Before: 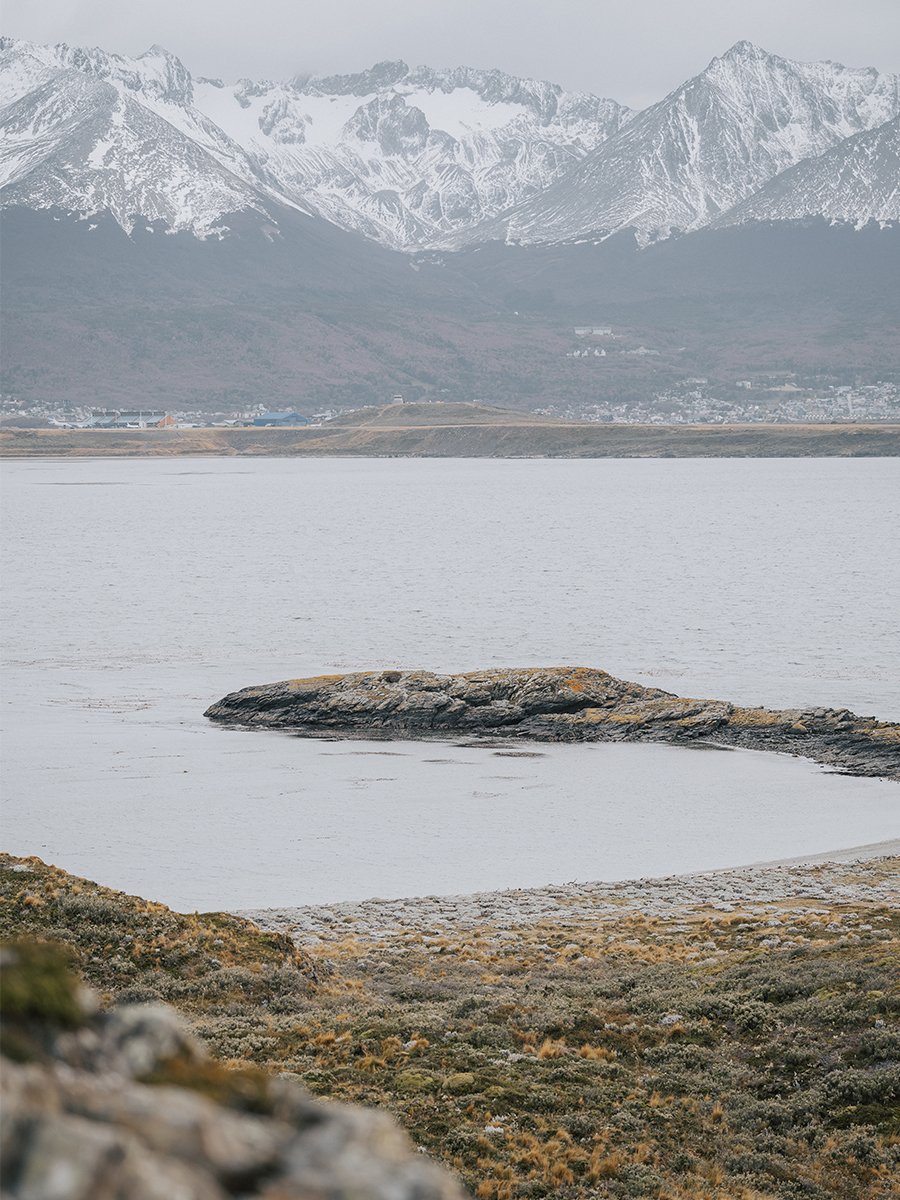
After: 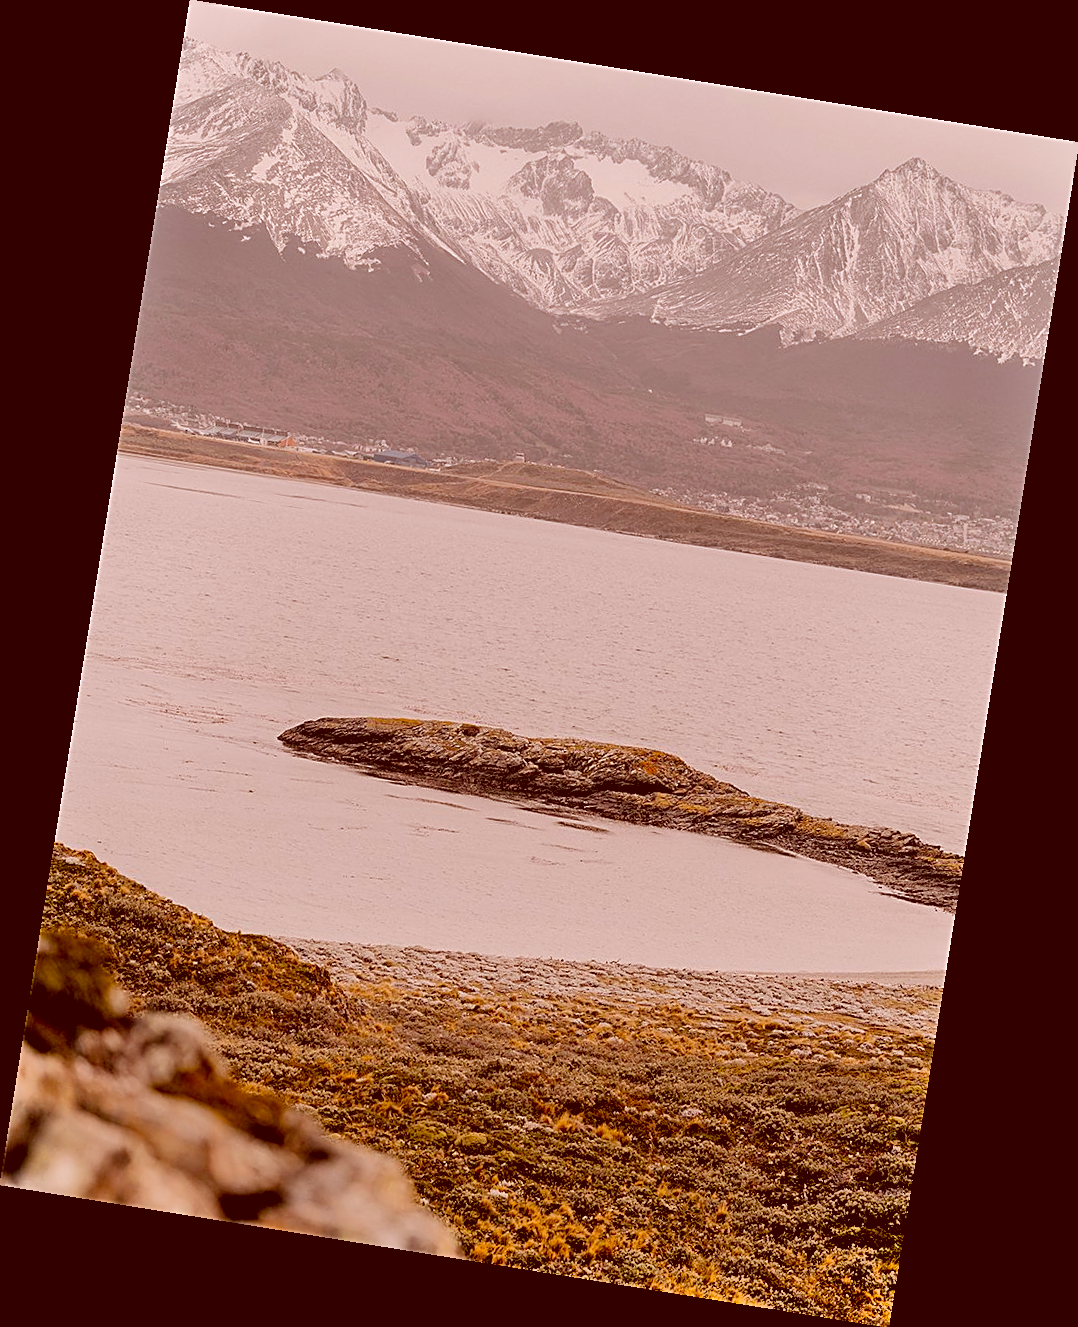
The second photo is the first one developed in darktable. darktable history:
shadows and highlights: low approximation 0.01, soften with gaussian
exposure: black level correction 0.029, exposure -0.073 EV, compensate highlight preservation false
color balance rgb: linear chroma grading › global chroma 15%, perceptual saturation grading › global saturation 30%
rotate and perspective: rotation 9.12°, automatic cropping off
sharpen: on, module defaults
color correction: highlights a* 9.03, highlights b* 8.71, shadows a* 40, shadows b* 40, saturation 0.8
